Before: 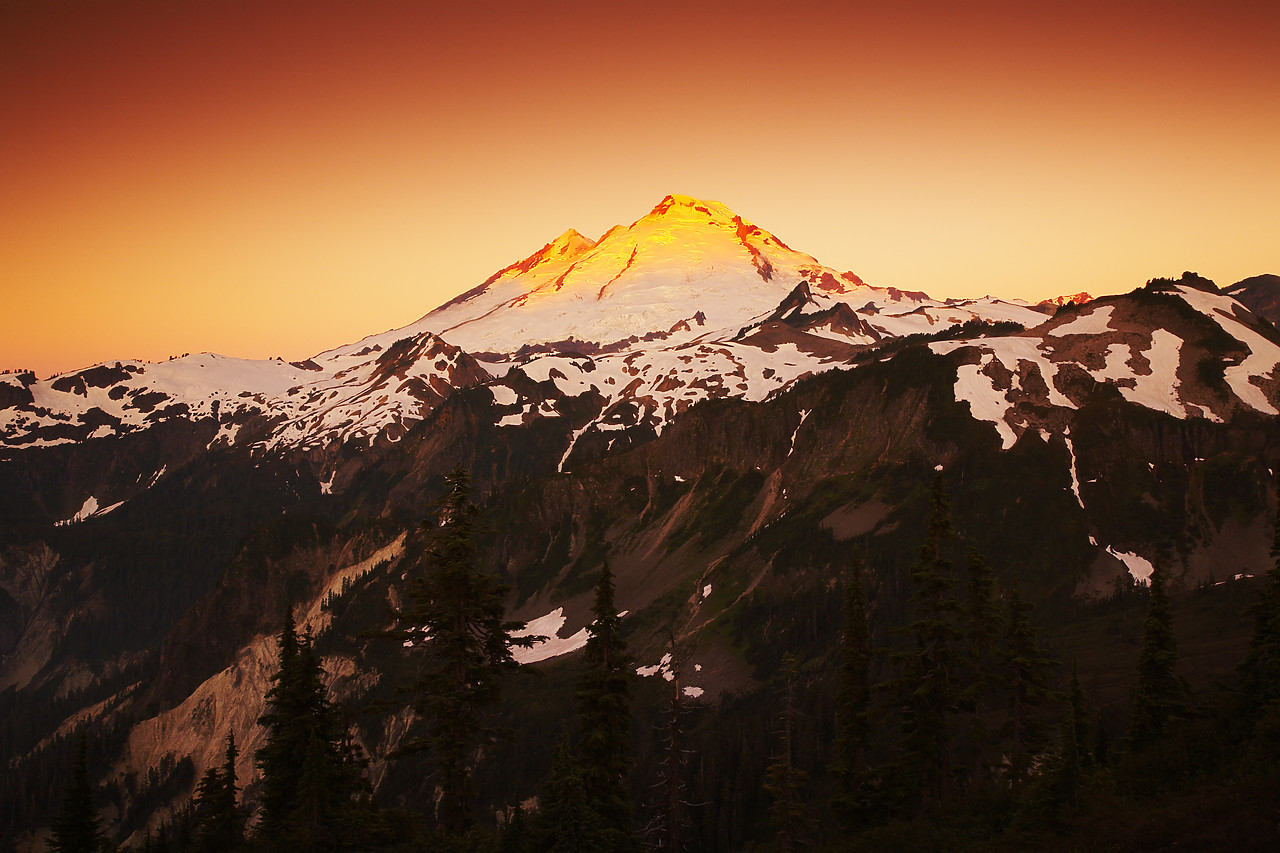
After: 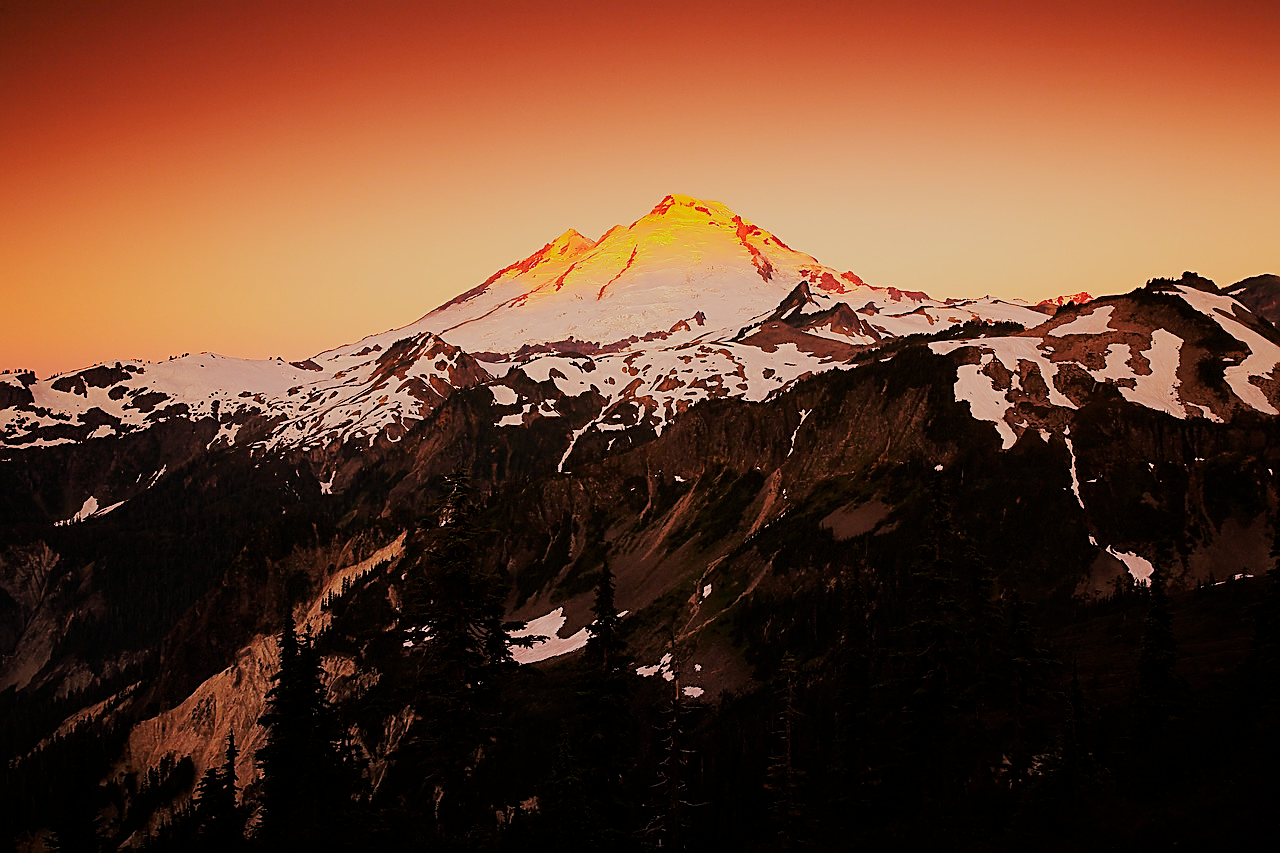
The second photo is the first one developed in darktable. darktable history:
sharpen: amount 0.739
filmic rgb: black relative exposure -7.65 EV, white relative exposure 4.56 EV, threshold 2.95 EV, hardness 3.61, enable highlight reconstruction true
